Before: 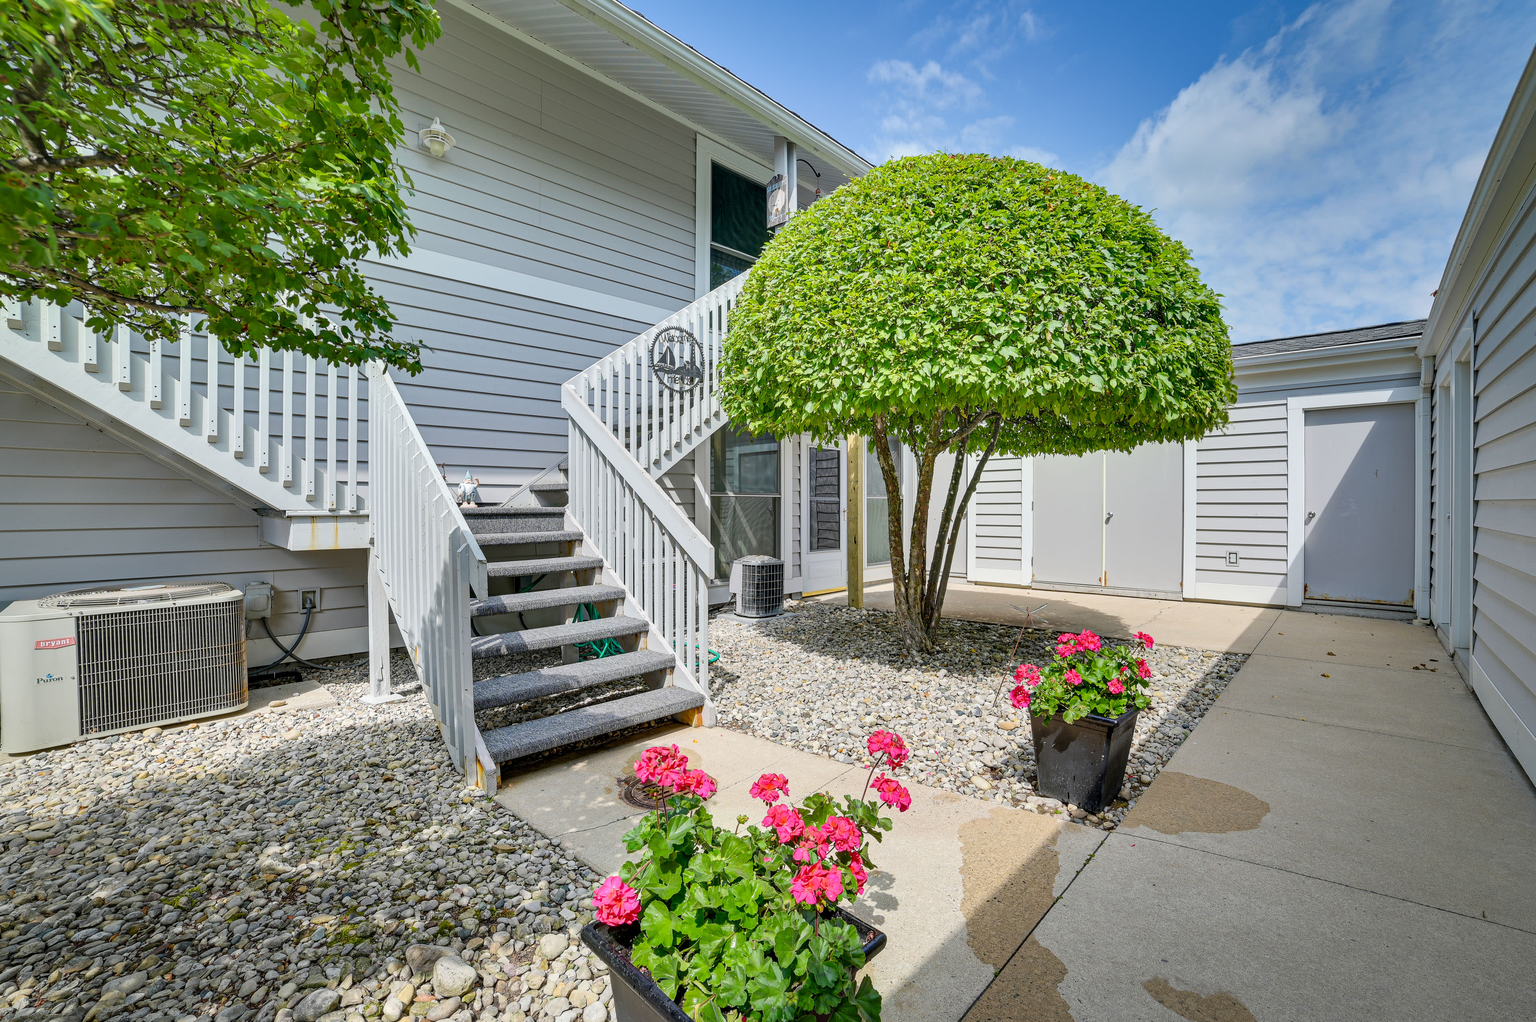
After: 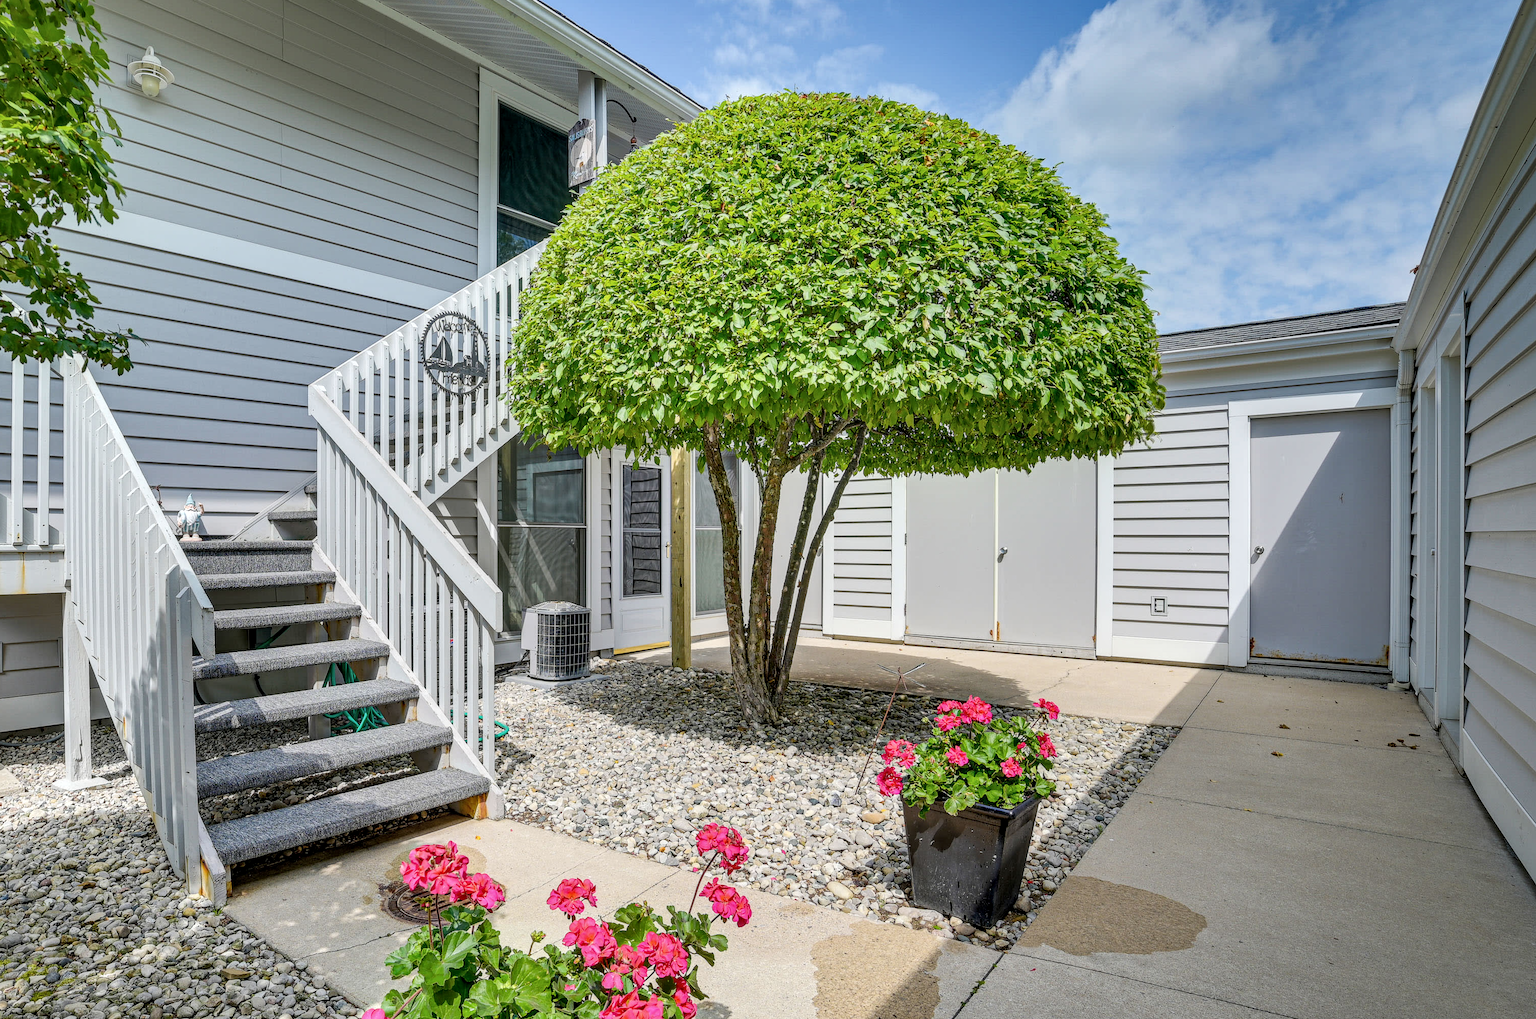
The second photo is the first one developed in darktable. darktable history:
crop and rotate: left 20.74%, top 7.912%, right 0.375%, bottom 13.378%
contrast brightness saturation: saturation -0.05
local contrast: on, module defaults
